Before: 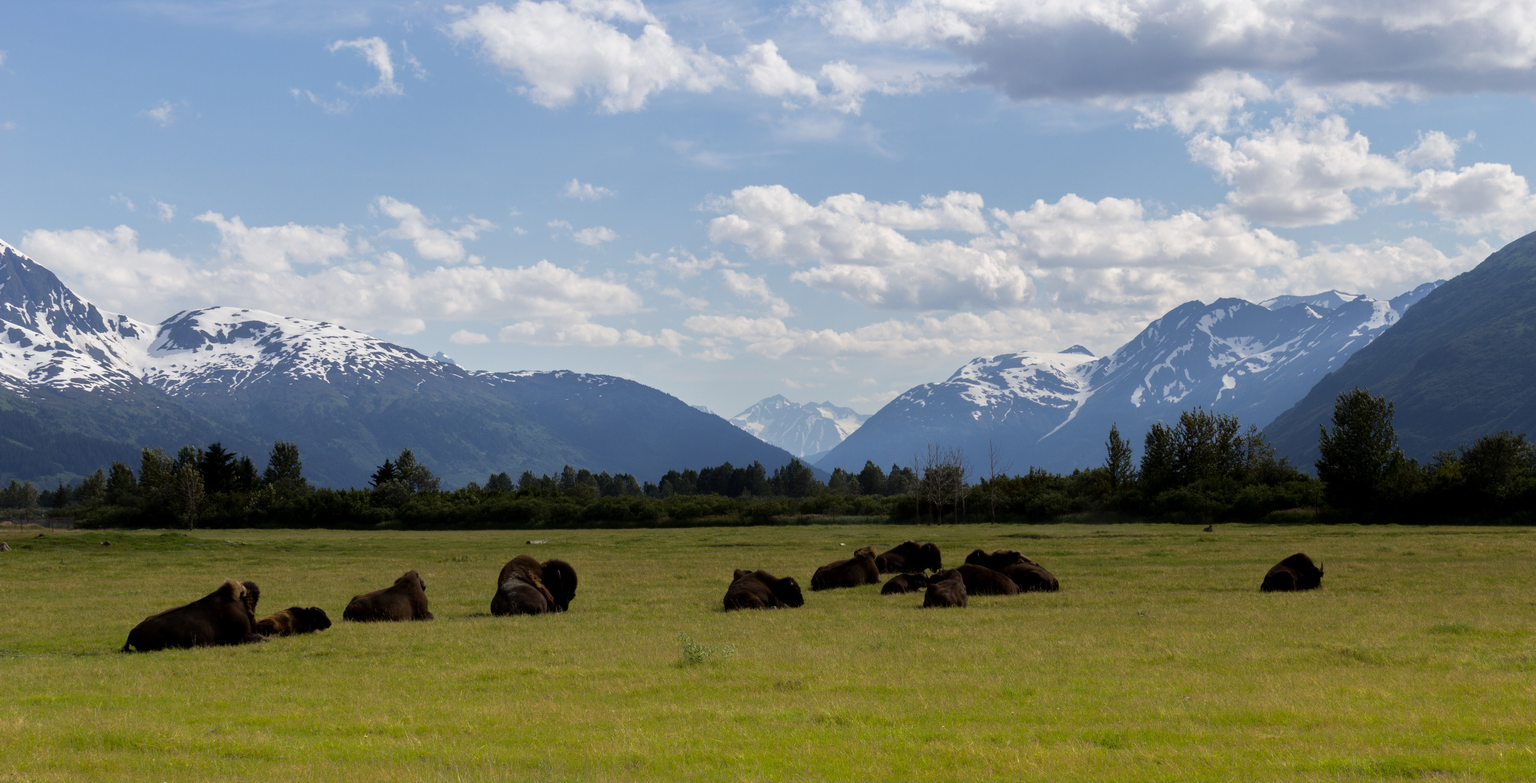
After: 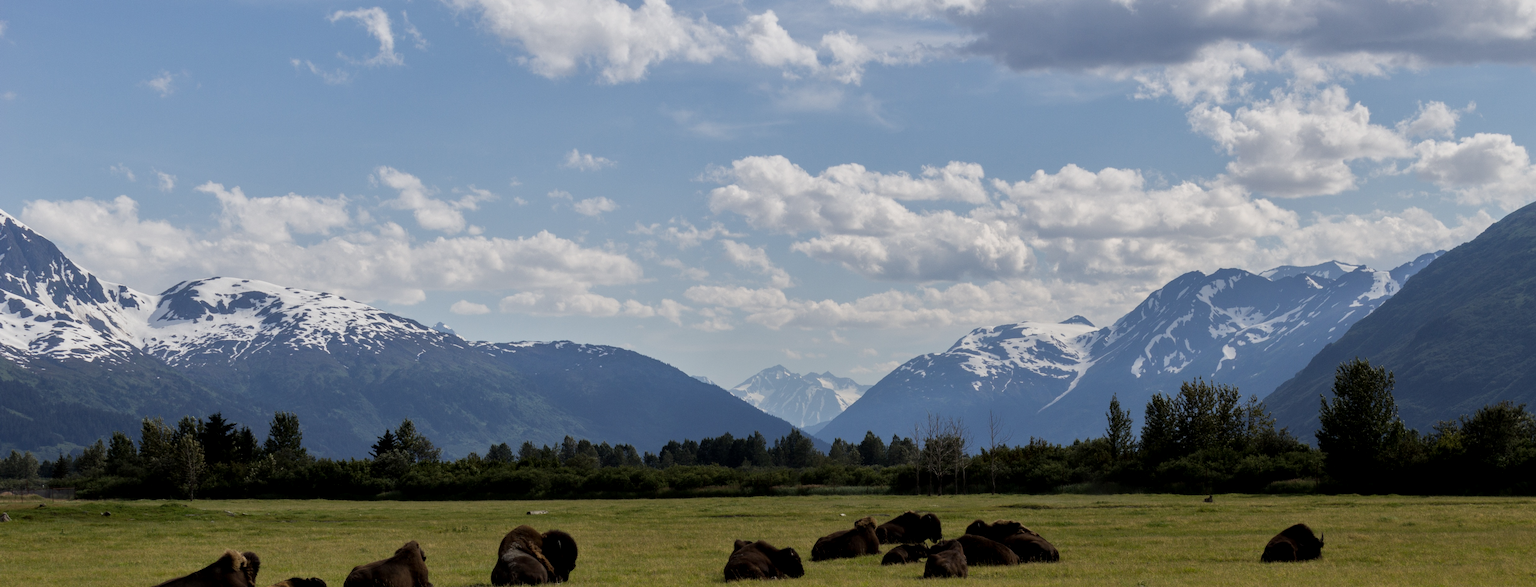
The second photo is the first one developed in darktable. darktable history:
shadows and highlights: radius 125.46, shadows 30.51, highlights -30.51, low approximation 0.01, soften with gaussian
crop: top 3.857%, bottom 21.132%
local contrast: highlights 100%, shadows 100%, detail 120%, midtone range 0.2
exposure: exposure -0.242 EV, compensate highlight preservation false
